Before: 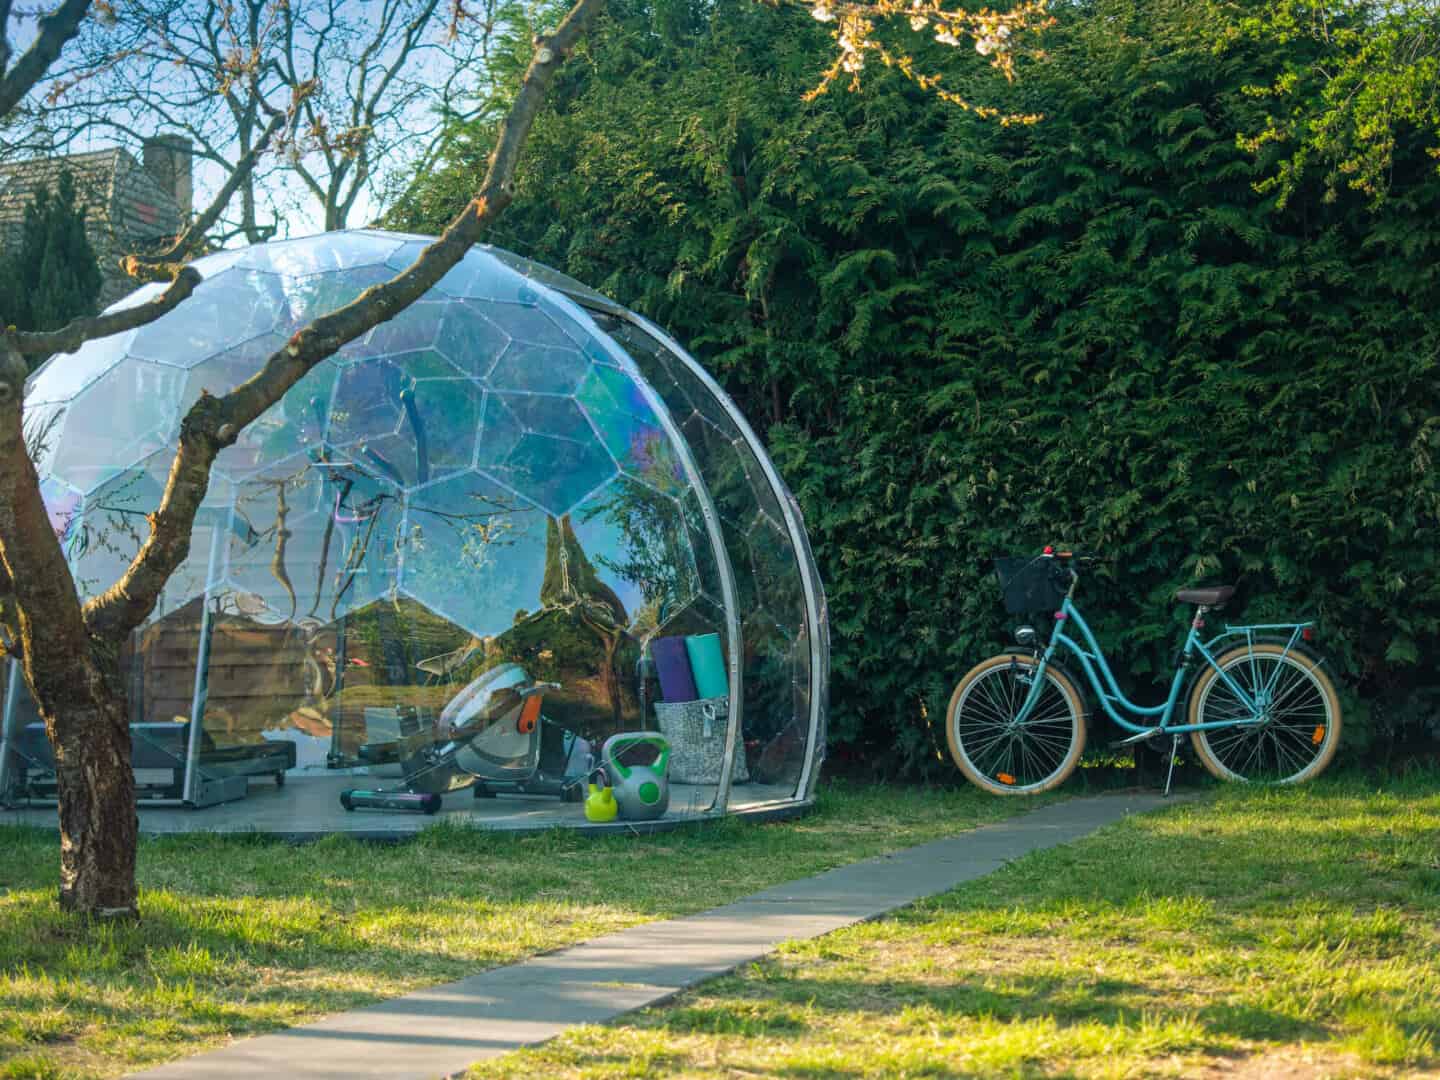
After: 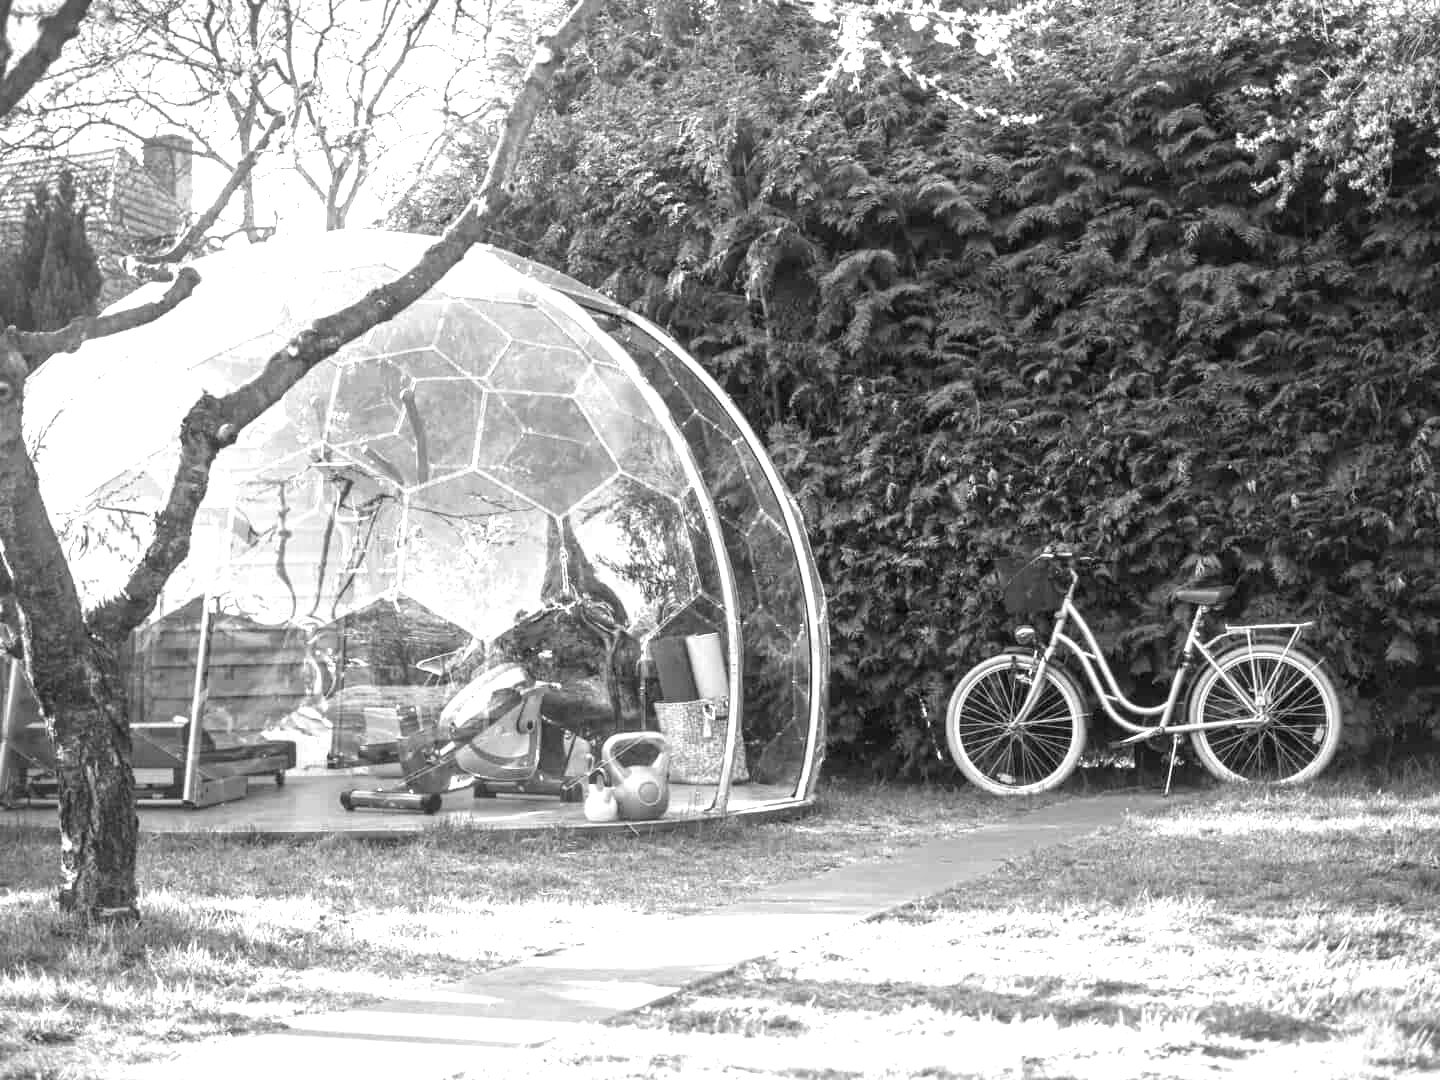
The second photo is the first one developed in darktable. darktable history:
monochrome: on, module defaults
exposure: black level correction 0.001, exposure 1.735 EV, compensate highlight preservation false
vignetting: fall-off radius 60.65%
